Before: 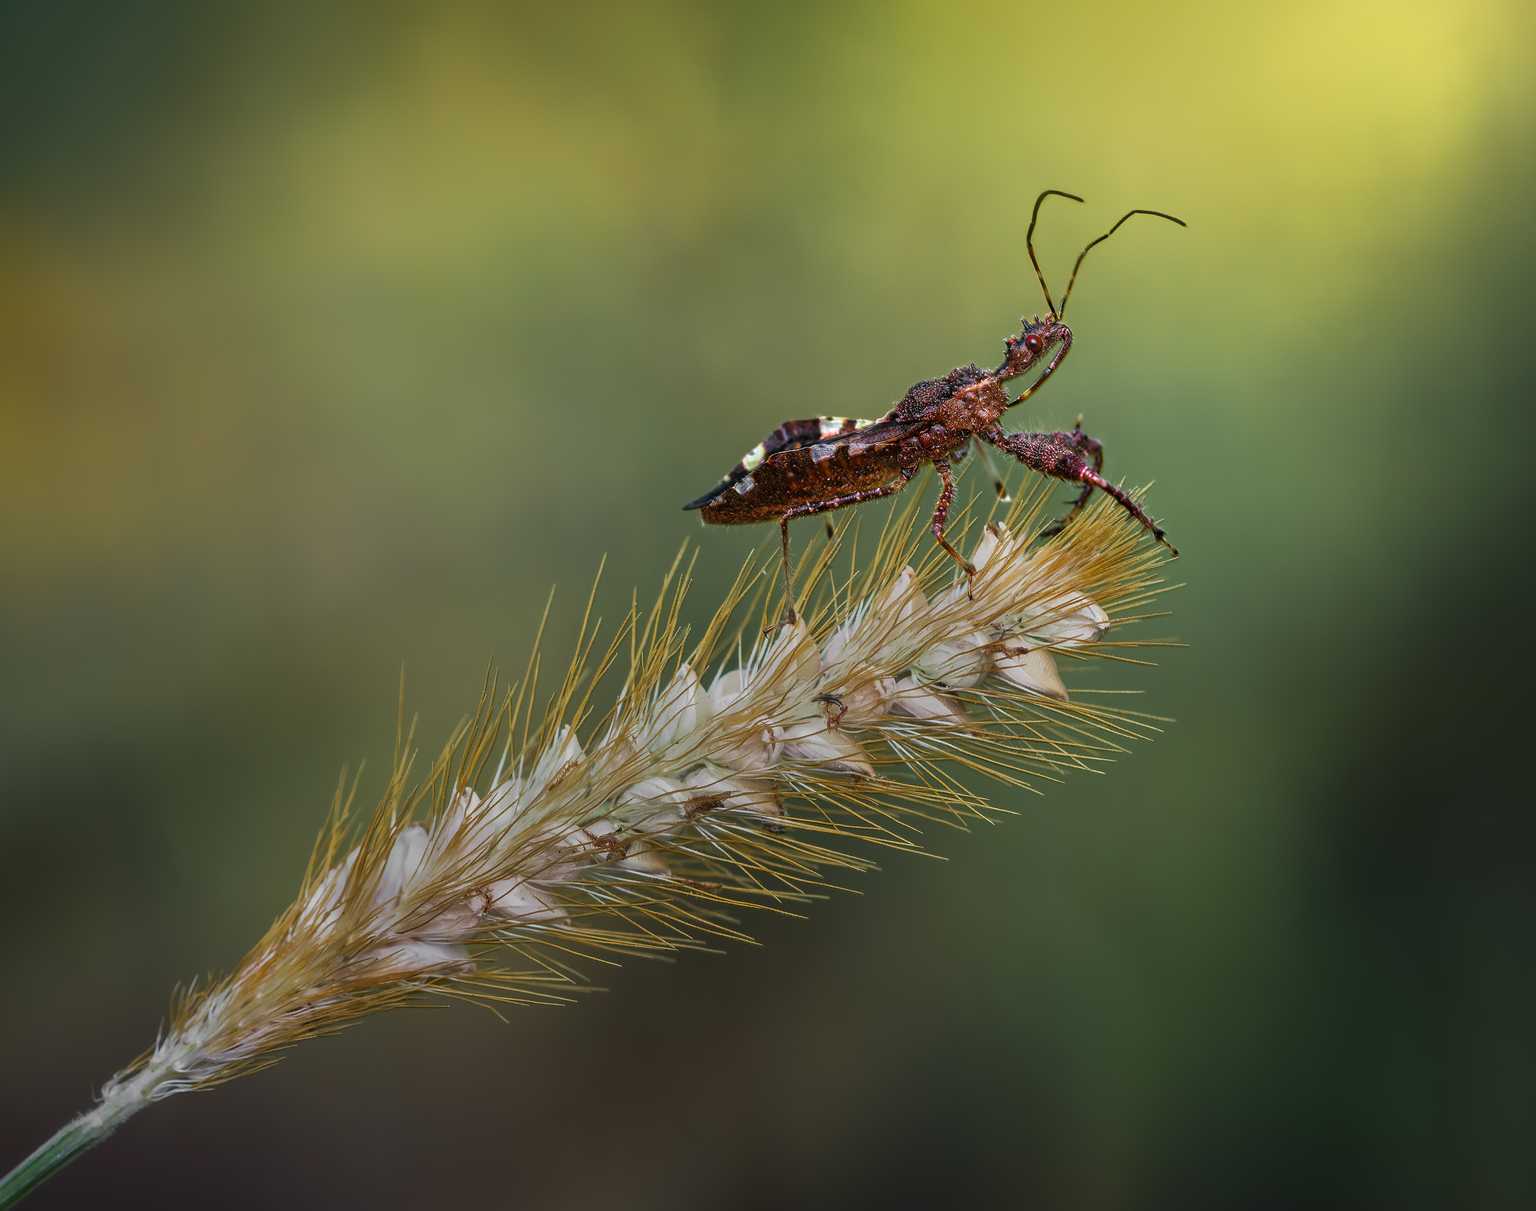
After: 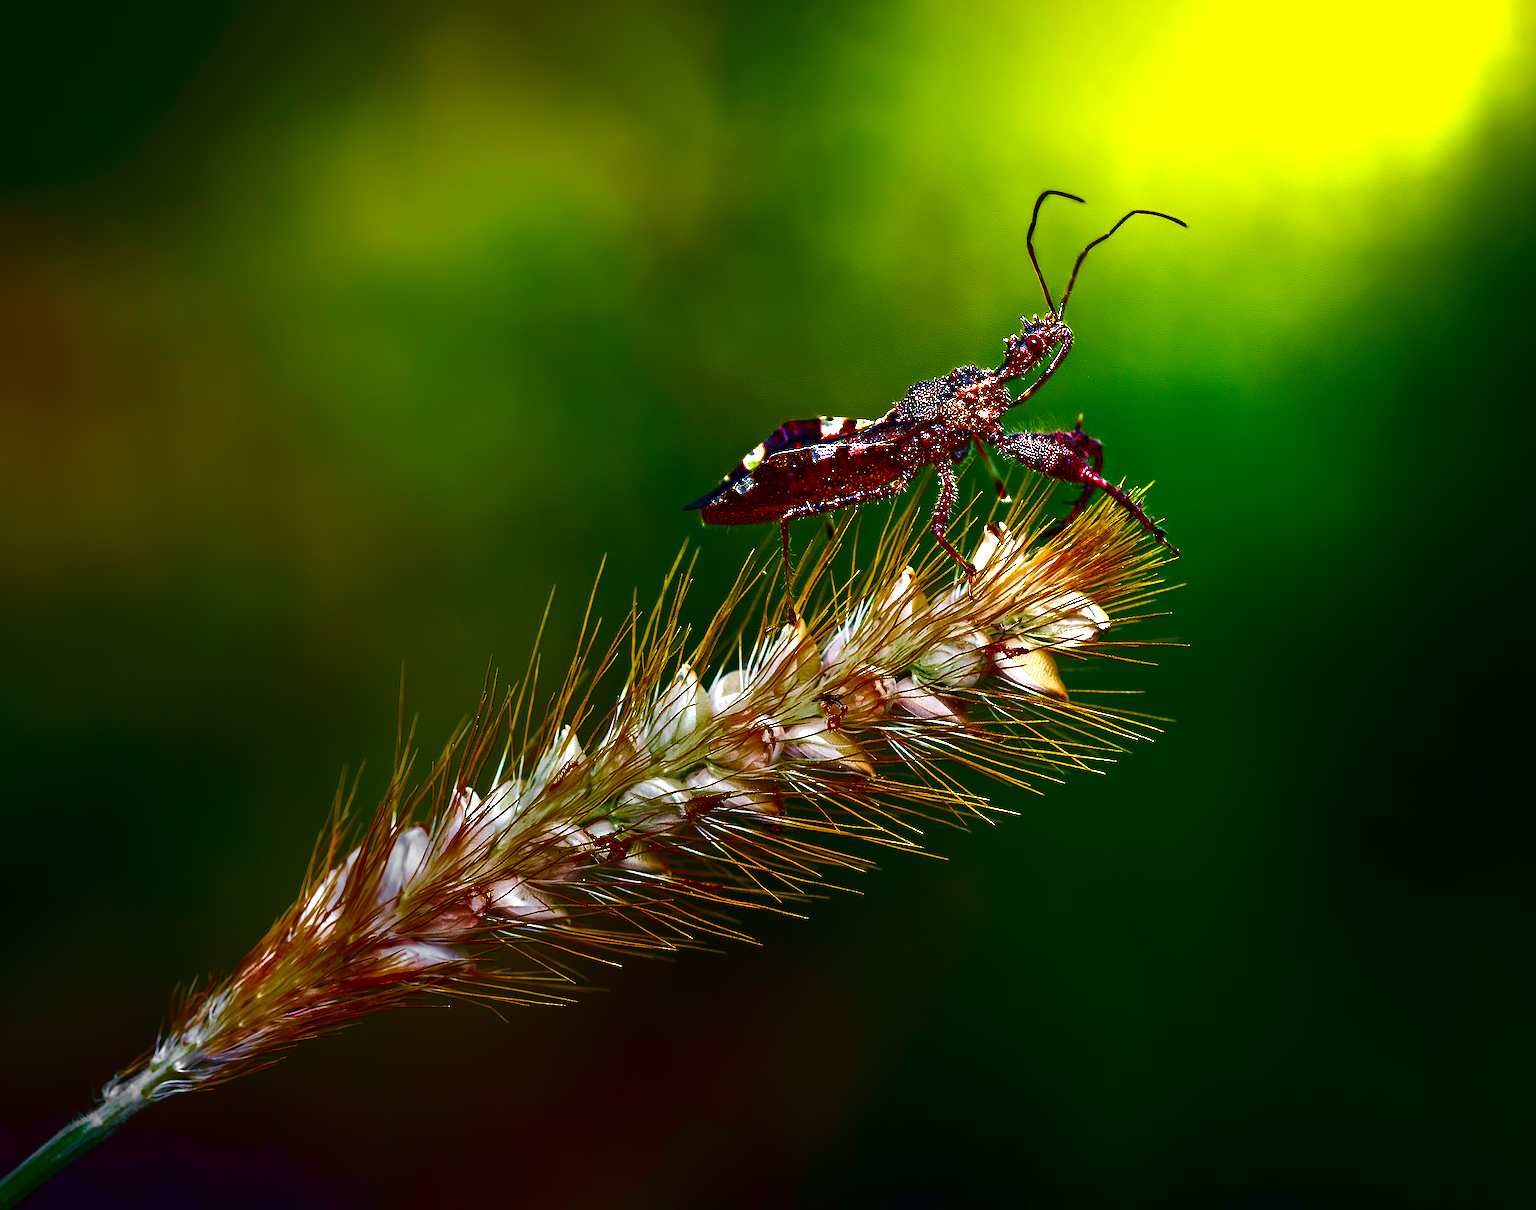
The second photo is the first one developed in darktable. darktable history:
contrast brightness saturation: brightness -0.997, saturation 0.995
color balance rgb: power › hue 309.13°, global offset › chroma 0.061%, global offset › hue 253.68°, perceptual saturation grading › global saturation 25.718%, global vibrance 20%
exposure: black level correction -0.002, exposure 1.109 EV, compensate exposure bias true, compensate highlight preservation false
